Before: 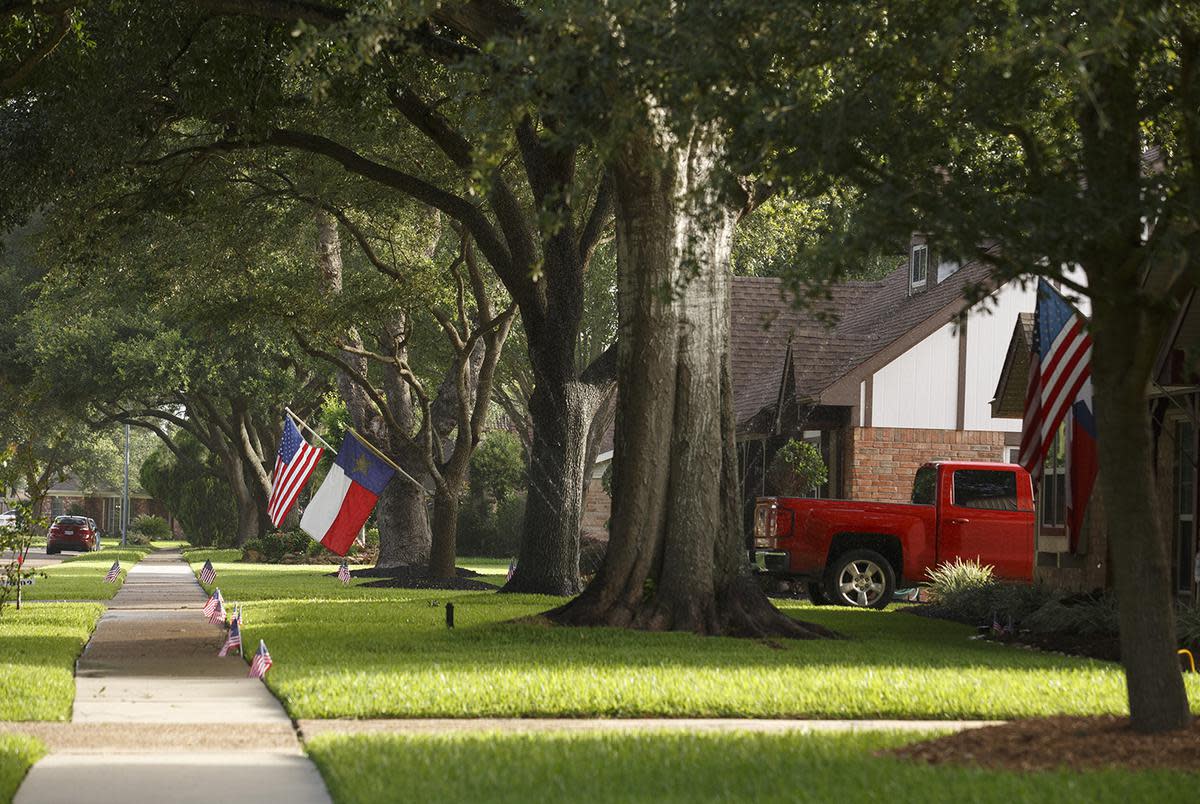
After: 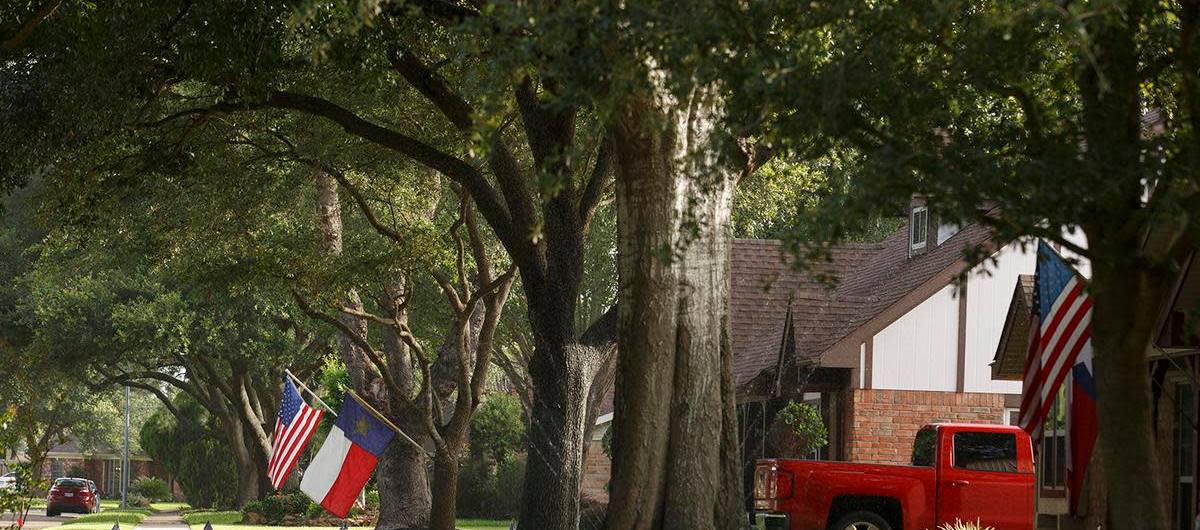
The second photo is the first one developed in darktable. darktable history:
crop and rotate: top 4.748%, bottom 29.279%
exposure: exposure -0.03 EV, compensate highlight preservation false
